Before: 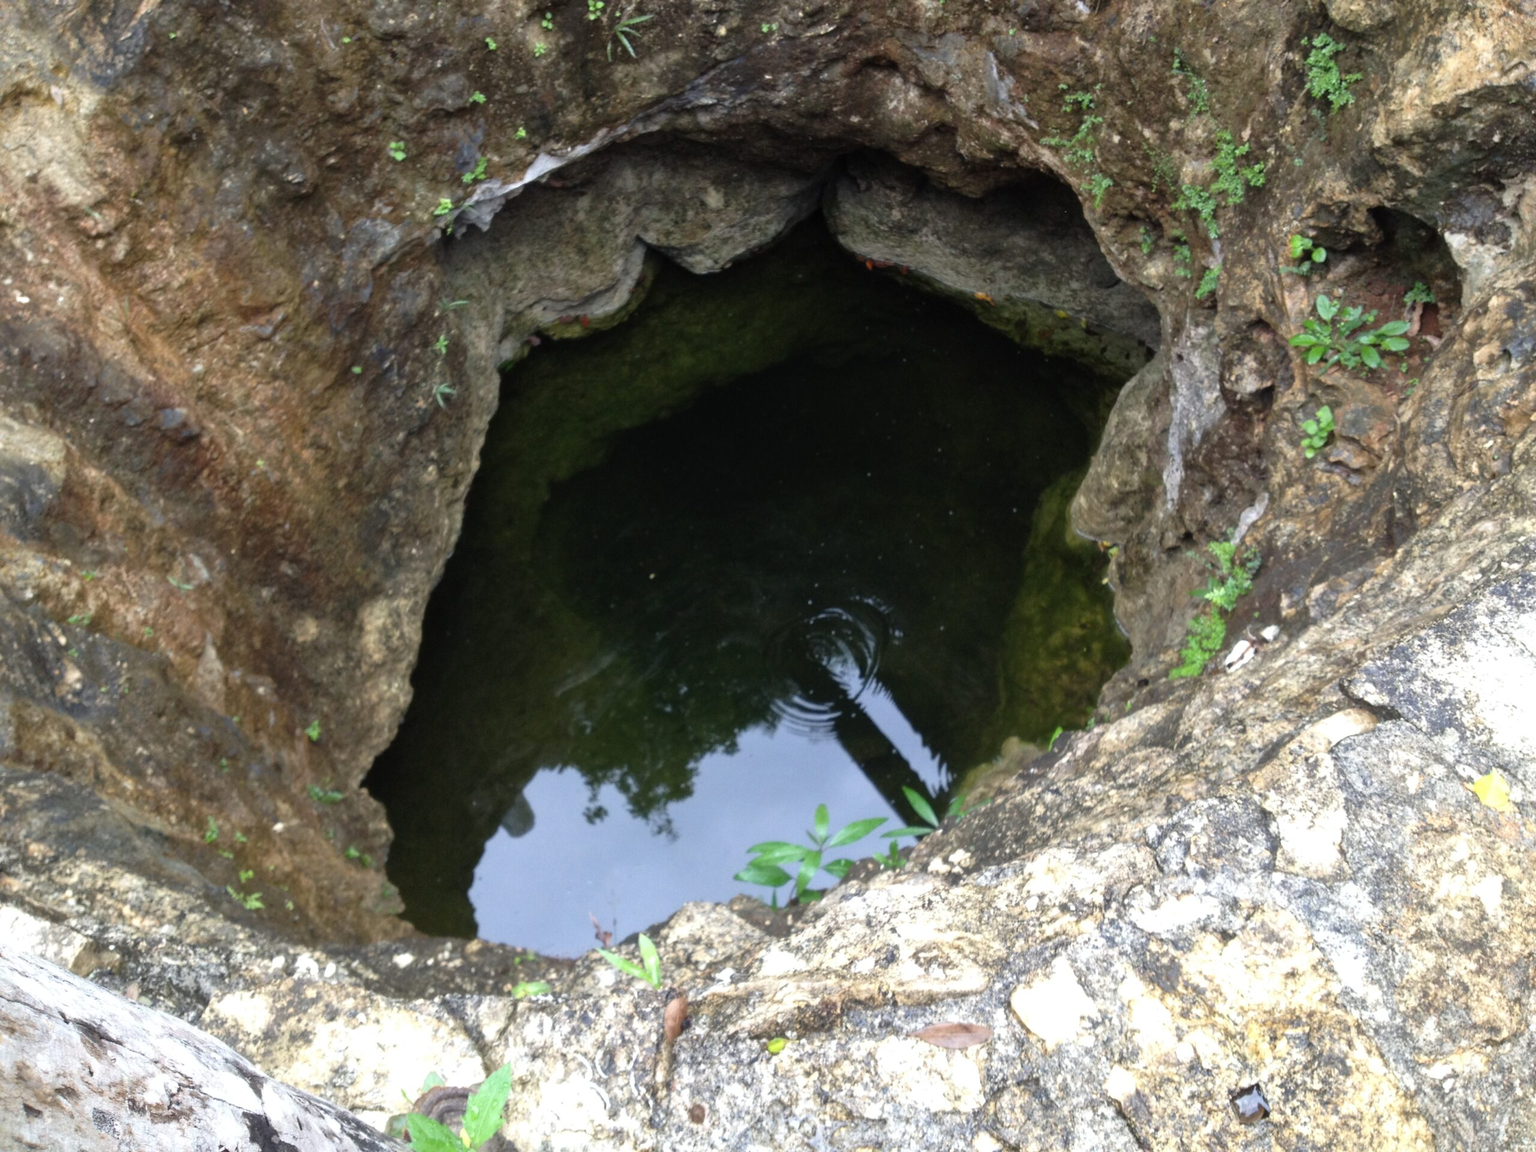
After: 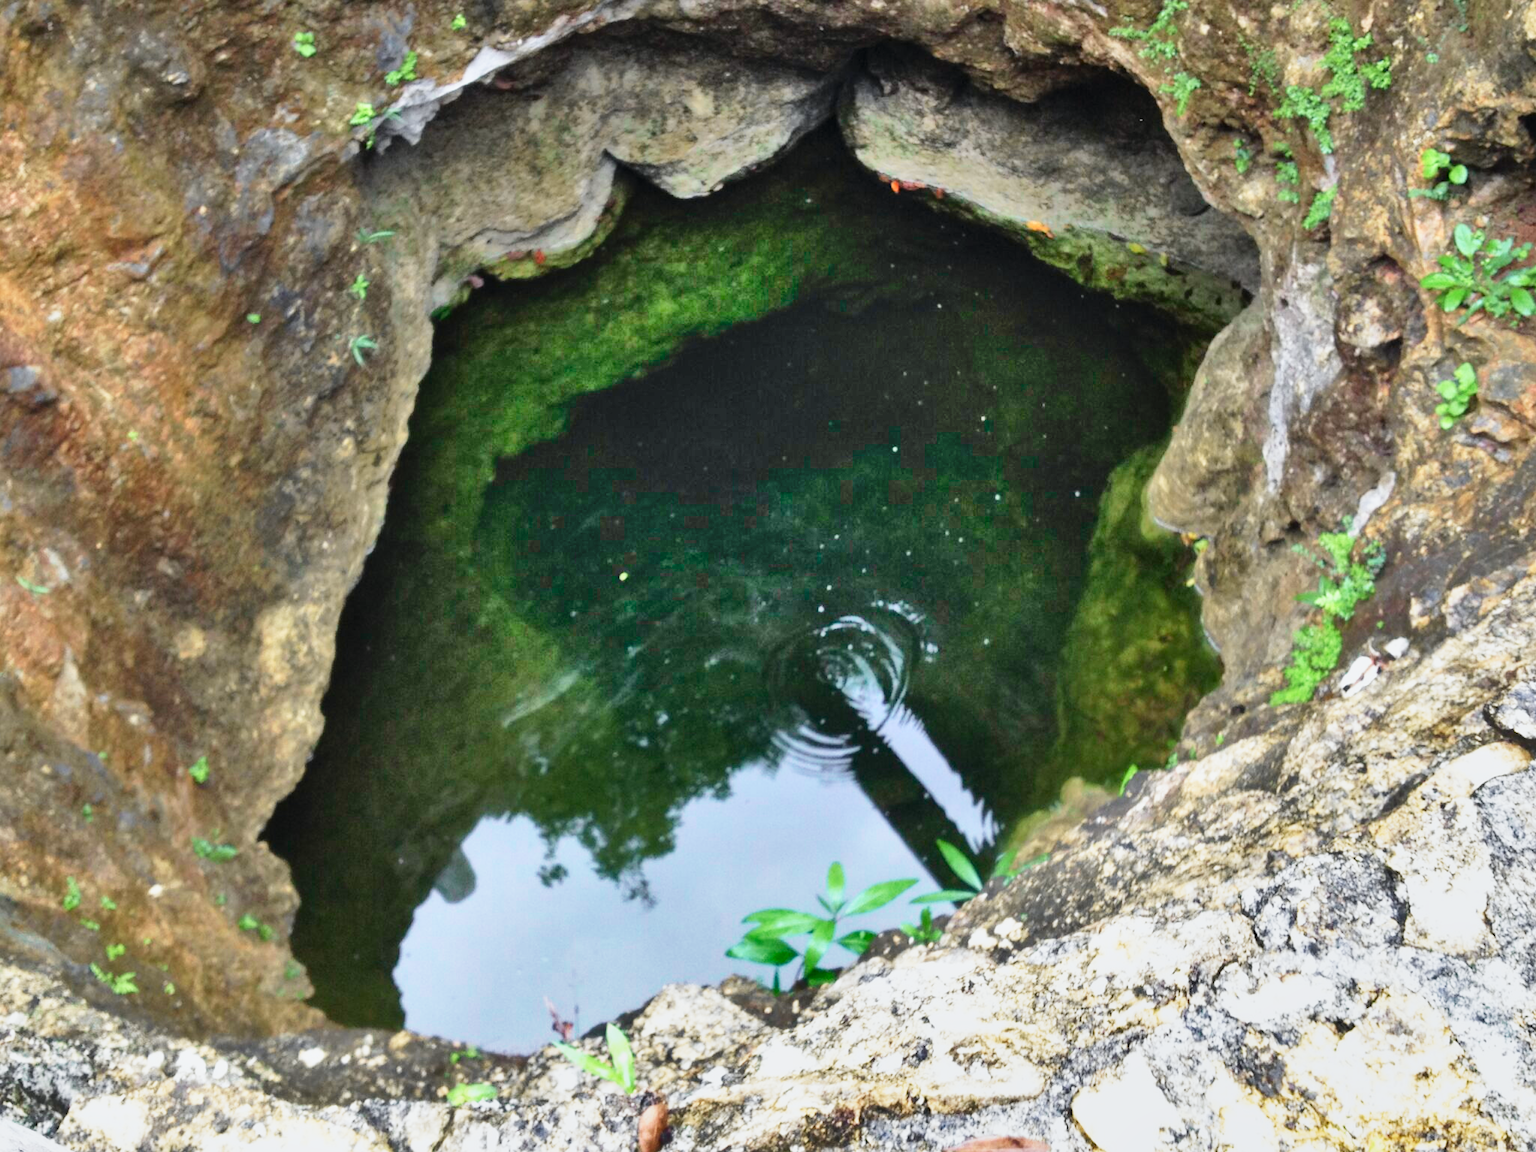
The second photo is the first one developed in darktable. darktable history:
tone curve: curves: ch0 [(0, 0) (0.051, 0.047) (0.102, 0.099) (0.228, 0.262) (0.446, 0.527) (0.695, 0.778) (0.908, 0.946) (1, 1)]; ch1 [(0, 0) (0.339, 0.298) (0.402, 0.363) (0.453, 0.413) (0.485, 0.469) (0.494, 0.493) (0.504, 0.501) (0.525, 0.533) (0.563, 0.591) (0.597, 0.631) (1, 1)]; ch2 [(0, 0) (0.48, 0.48) (0.504, 0.5) (0.539, 0.554) (0.59, 0.628) (0.642, 0.682) (0.824, 0.815) (1, 1)], color space Lab, independent channels, preserve colors none
shadows and highlights: shadows 75, highlights -60.85, soften with gaussian
crop and rotate: left 10.071%, top 10.071%, right 10.02%, bottom 10.02%
base curve: curves: ch0 [(0, 0) (0.088, 0.125) (0.176, 0.251) (0.354, 0.501) (0.613, 0.749) (1, 0.877)], preserve colors none
